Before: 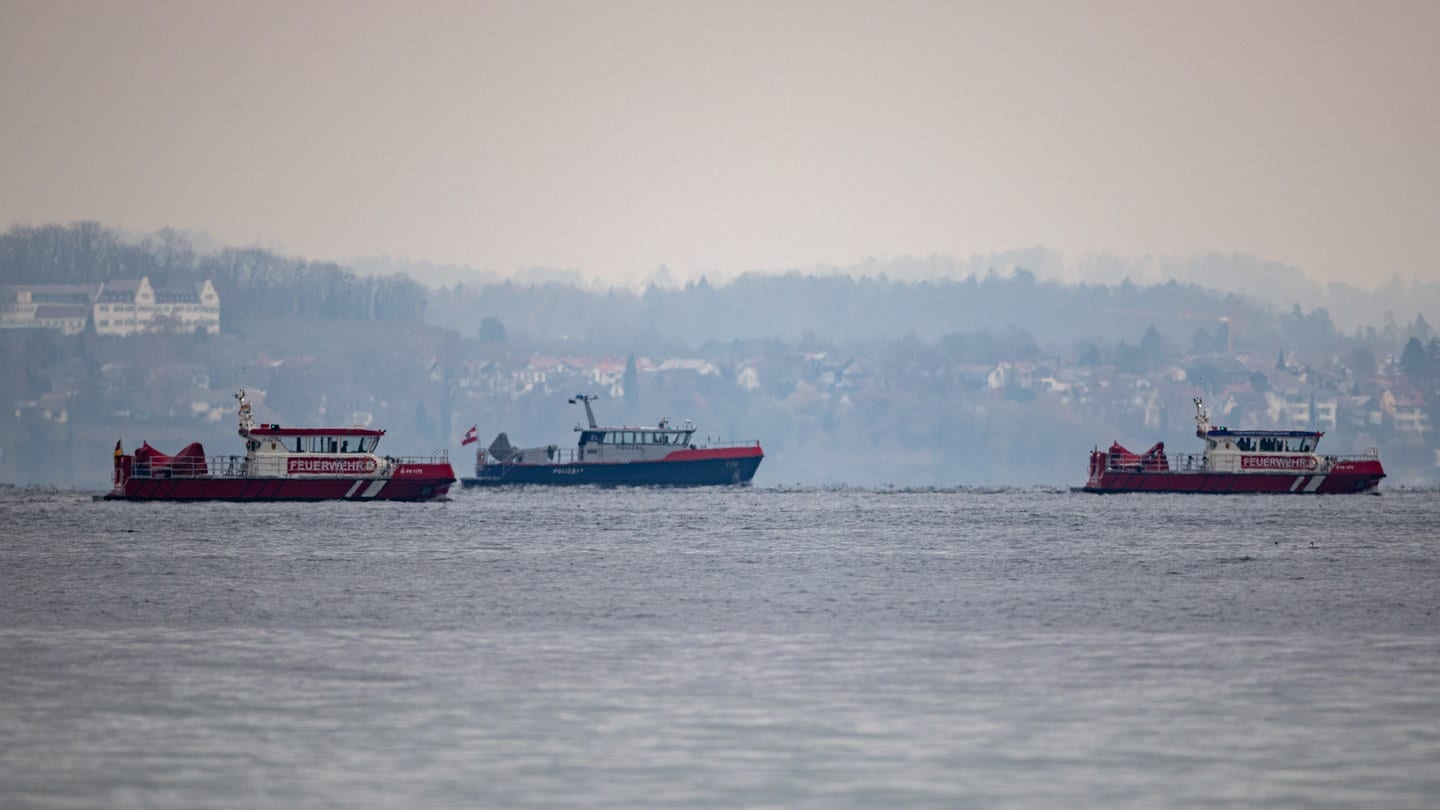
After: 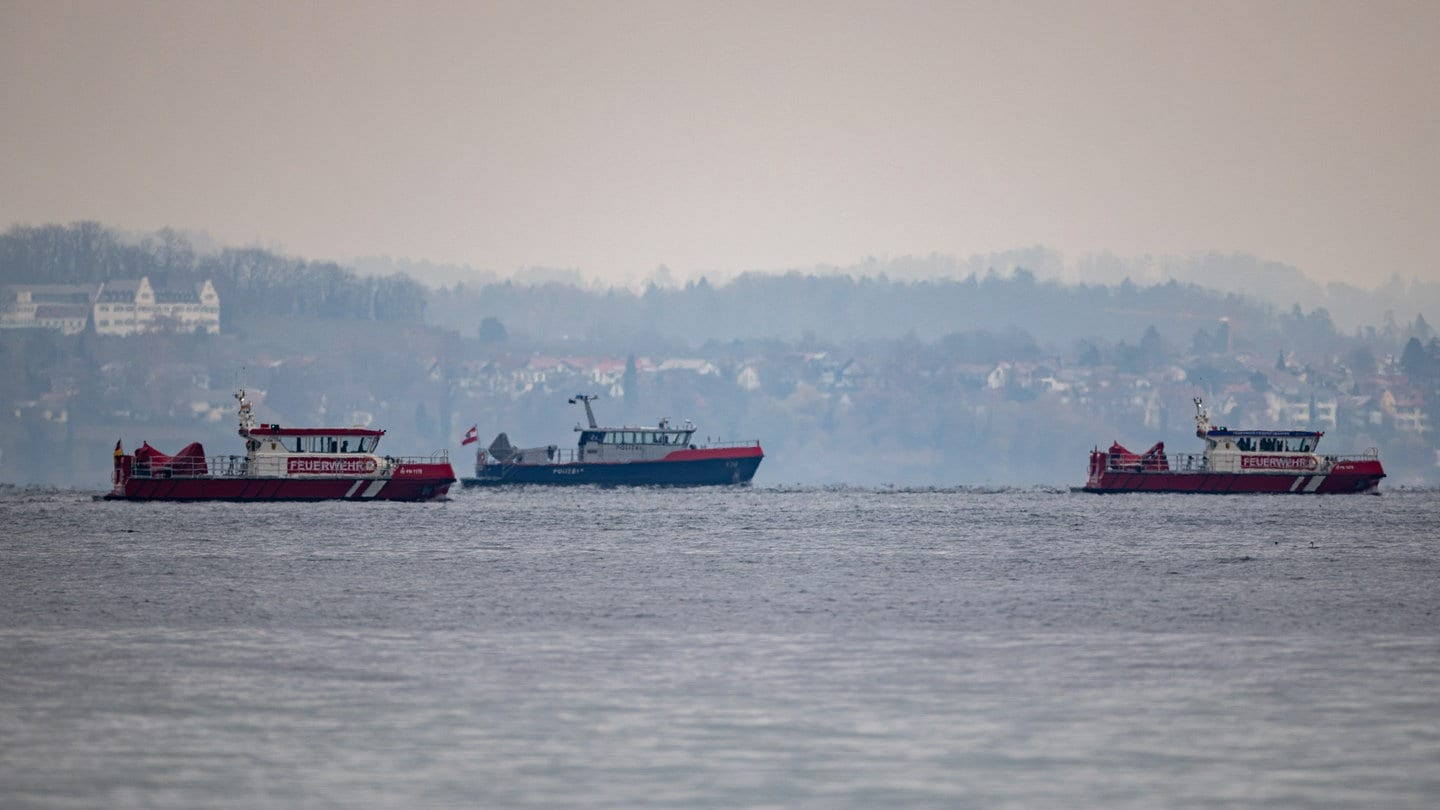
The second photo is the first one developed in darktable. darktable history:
shadows and highlights: shadows 35, highlights -35, soften with gaussian
